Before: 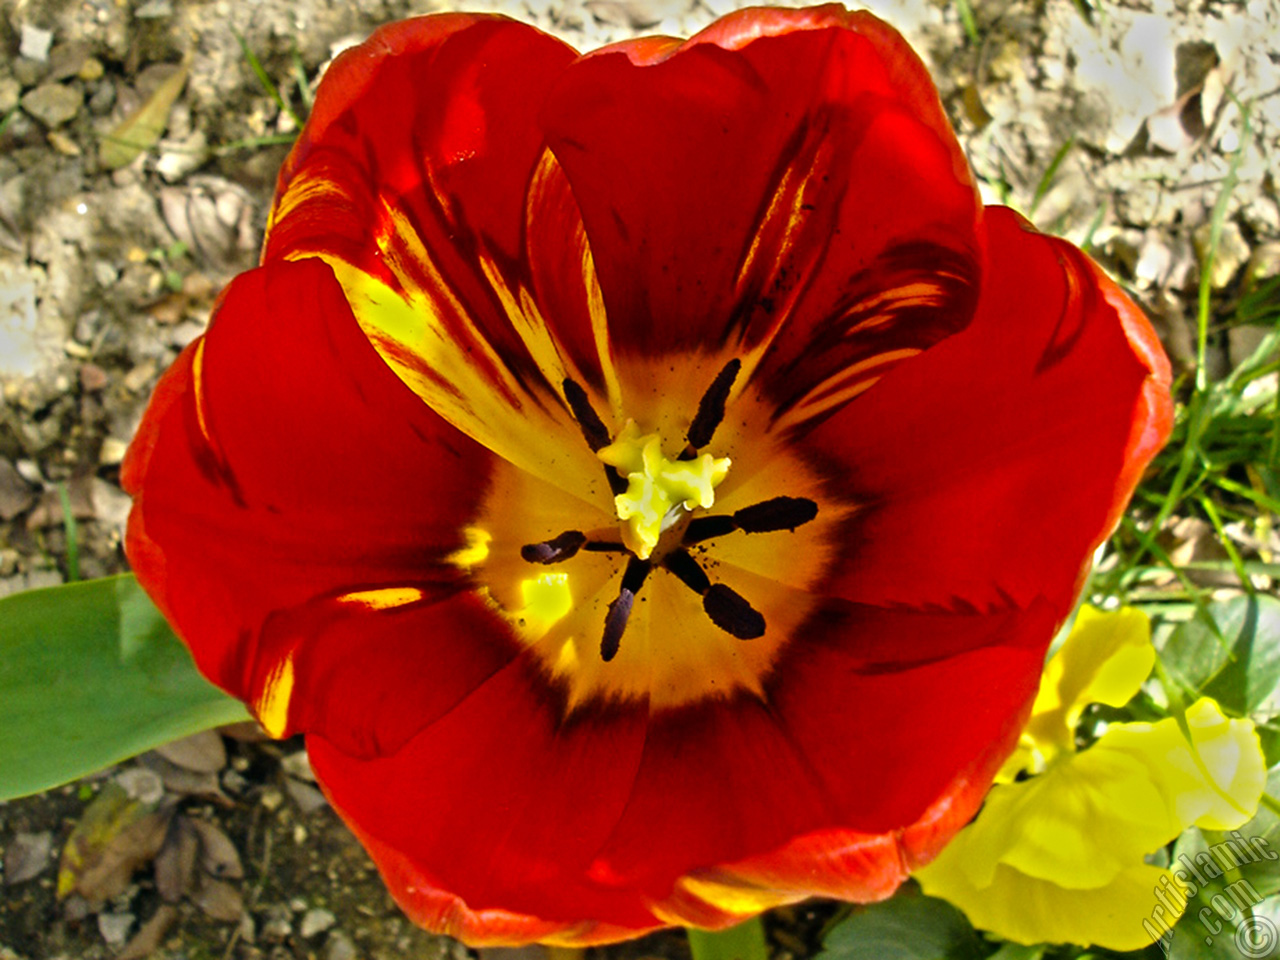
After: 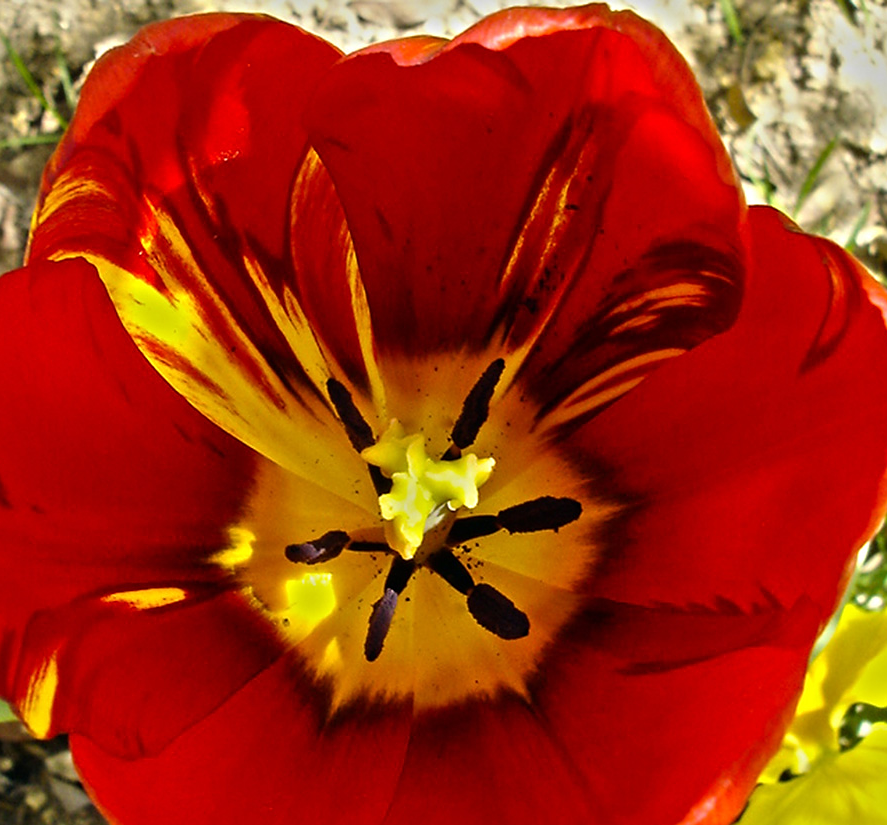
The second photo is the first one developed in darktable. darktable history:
sharpen: radius 0.969, amount 0.604
crop: left 18.479%, right 12.2%, bottom 13.971%
